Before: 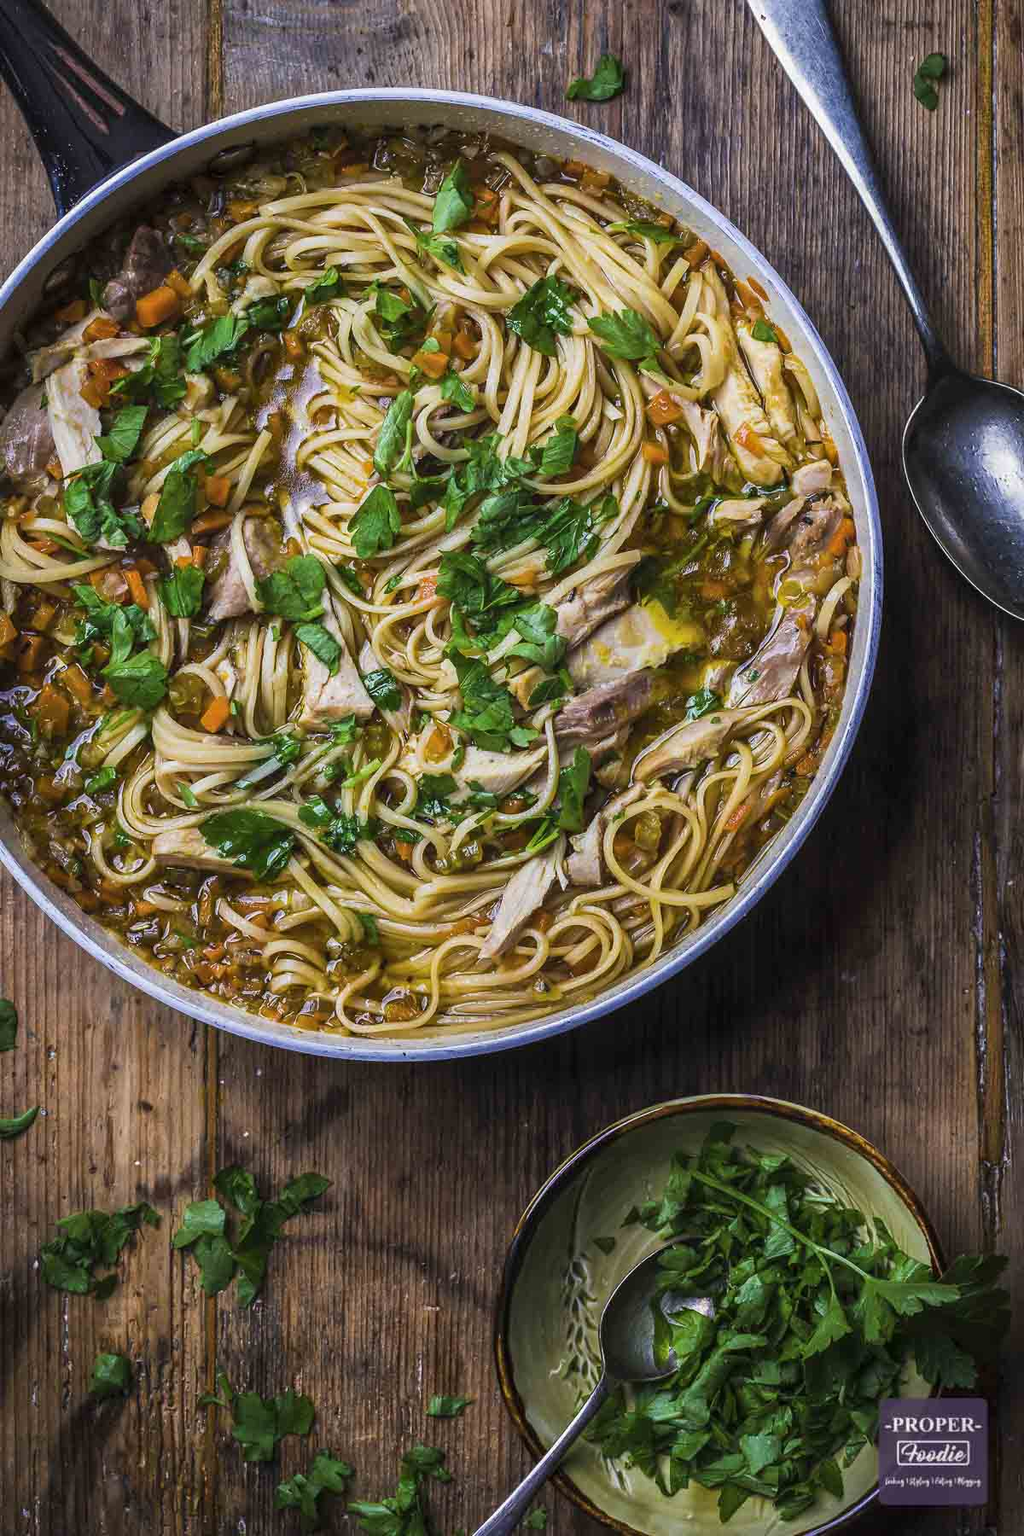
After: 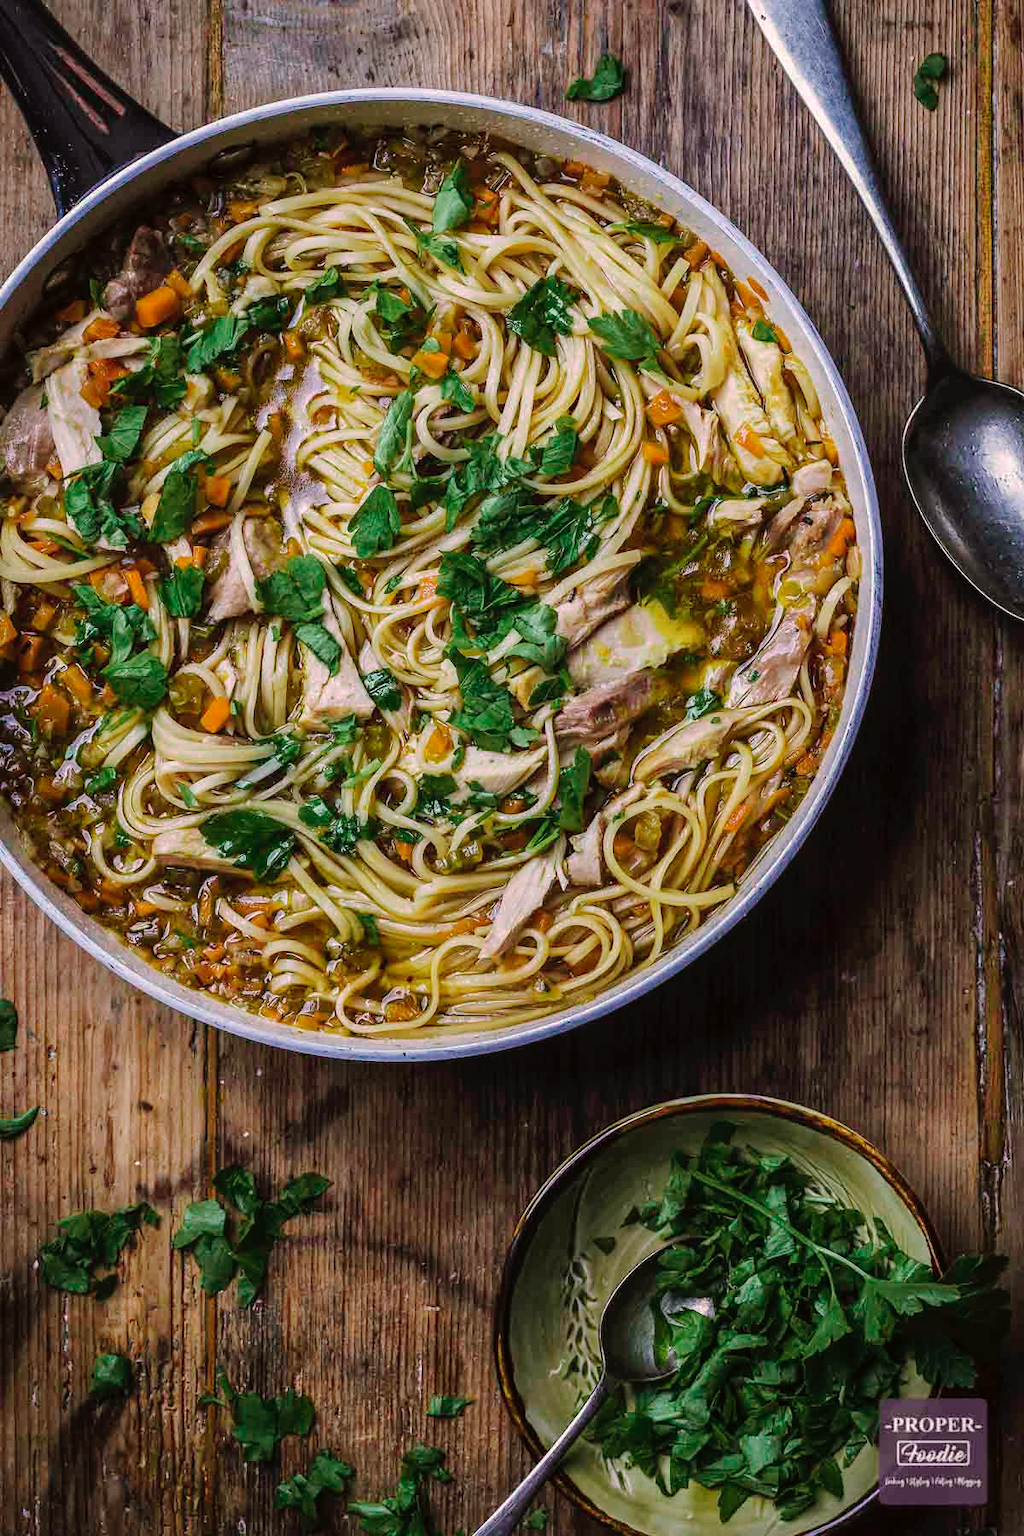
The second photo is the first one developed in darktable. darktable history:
tone curve: curves: ch0 [(0, 0) (0.003, 0.006) (0.011, 0.014) (0.025, 0.024) (0.044, 0.035) (0.069, 0.046) (0.1, 0.074) (0.136, 0.115) (0.177, 0.161) (0.224, 0.226) (0.277, 0.293) (0.335, 0.364) (0.399, 0.441) (0.468, 0.52) (0.543, 0.58) (0.623, 0.657) (0.709, 0.72) (0.801, 0.794) (0.898, 0.883) (1, 1)], preserve colors none
color look up table: target L [88.71, 92.61, 89.45, 76.73, 65.24, 52.49, 55.07, 53.8, 40.32, 34.14, 39.13, 9.7, 201.6, 96.79, 82.07, 81.14, 74.78, 65.11, 63.44, 63.09, 59.11, 53.4, 51.86, 54.9, 42.25, 30.8, 30.12, 22.93, 86.24, 73.57, 67.33, 70.59, 62.69, 57.63, 51.1, 62.32, 38.38, 32.79, 34.42, 32.2, 13.03, 5.546, 97.61, 95.42, 76.9, 64.68, 50.47, 44.27, 27.05], target a [-21.8, -6.916, -26.51, -42.1, -1.917, -45.25, -24.45, -36.5, -17.27, -26.86, -8.341, -11.94, 0, 13.34, -3.03, 10.01, 35.33, 37.64, 3.259, 21.87, 74.4, 77.17, 36.79, 74.93, 28.7, 6.811, 46.19, 11.92, 24.58, 51.69, 31.27, 56.65, 32.94, 74.13, 3.434, 51.25, 50.68, 35.94, 28.27, 25.5, 25, 14.47, -25.47, -45.99, -28.88, -4.093, -3.296, -25.15, -0.061], target b [28.09, 33.01, 48.9, 17.46, 16.65, 37.13, 38.27, 18.24, 16.06, 25.83, 32.24, 6.201, -0.001, 4.076, 71.86, 47.83, 10.16, 70.13, 54.12, 12.67, 31.46, 59.5, 30.88, 16.48, 44.32, 6.925, 35.98, 27.51, -12.4, -18.92, -39.68, -37.27, -6.688, -13.46, -4.6, -50.57, -49.67, 0.307, -26.71, -56.28, -36, -17.23, 4.766, -9.25, -28.99, -13.17, -39.85, -2.118, -24.98], num patches 49
